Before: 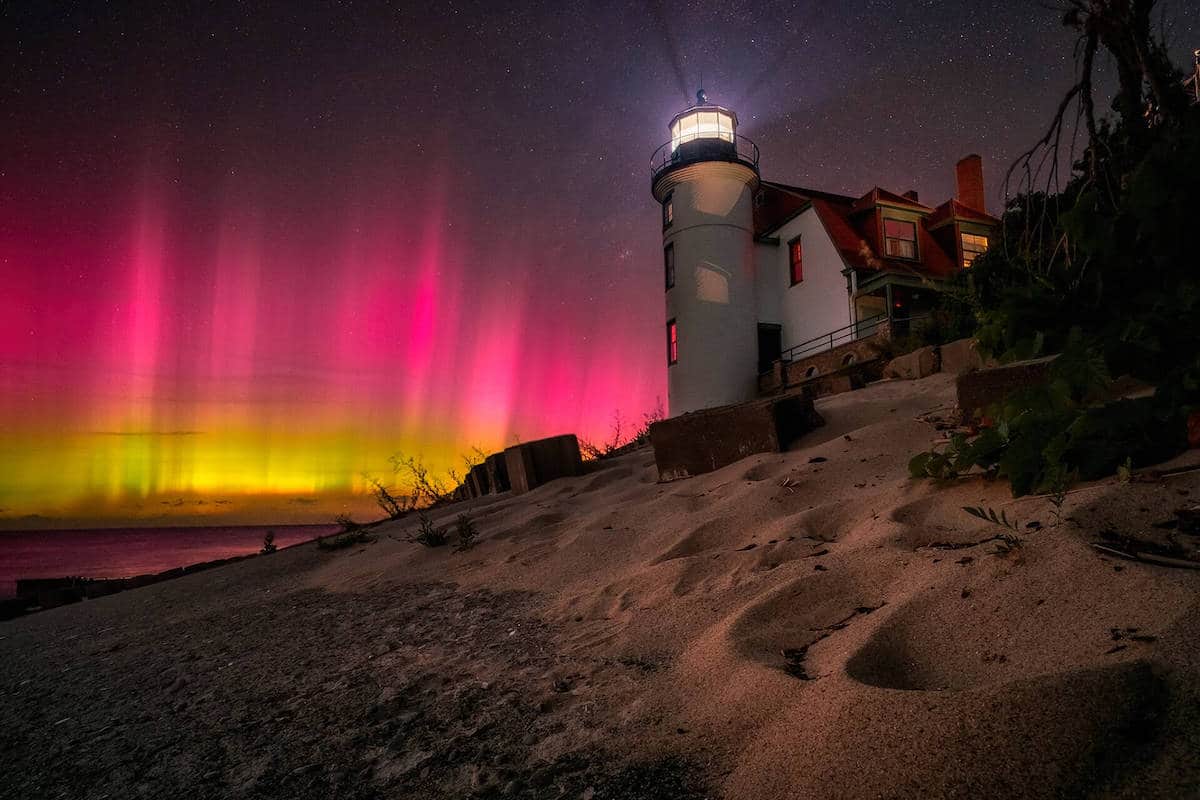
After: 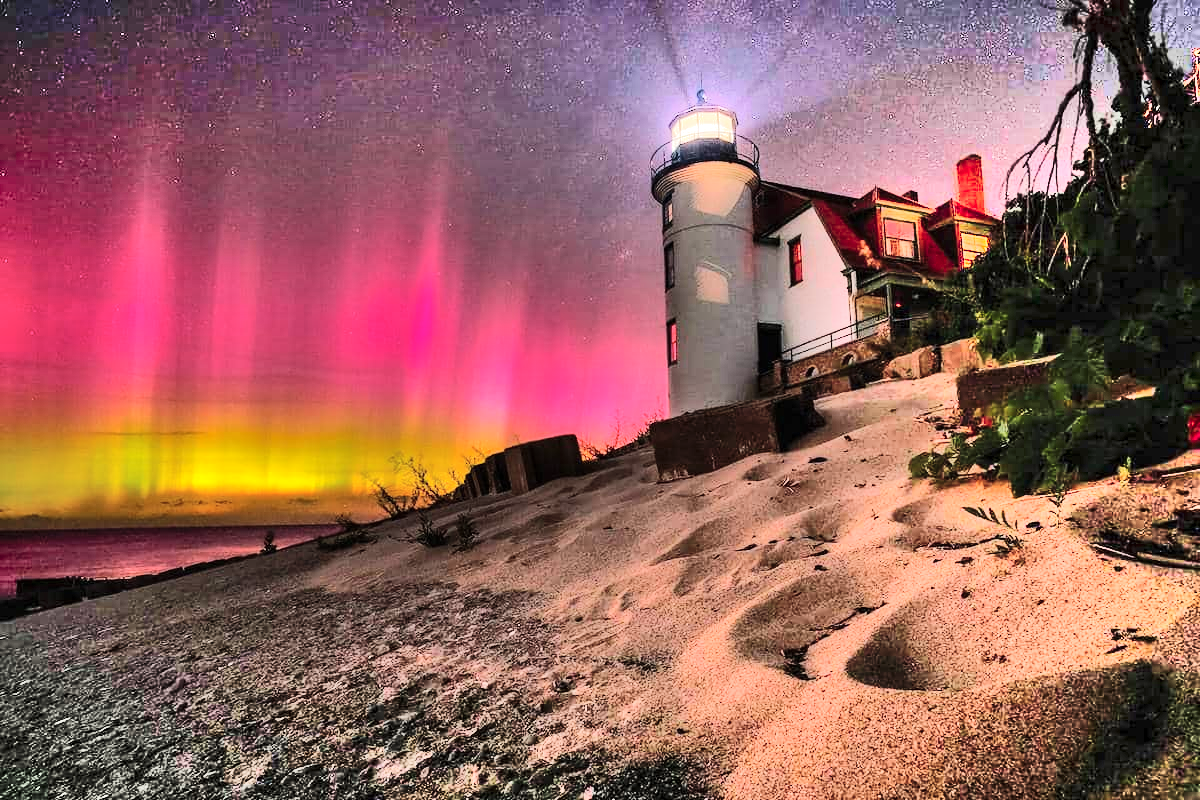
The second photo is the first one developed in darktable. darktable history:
shadows and highlights: radius 123.98, shadows 100, white point adjustment -3, highlights -100, highlights color adjustment 89.84%, soften with gaussian
tone equalizer: -8 EV -0.417 EV, -7 EV -0.389 EV, -6 EV -0.333 EV, -5 EV -0.222 EV, -3 EV 0.222 EV, -2 EV 0.333 EV, -1 EV 0.389 EV, +0 EV 0.417 EV, edges refinement/feathering 500, mask exposure compensation -1.57 EV, preserve details no
